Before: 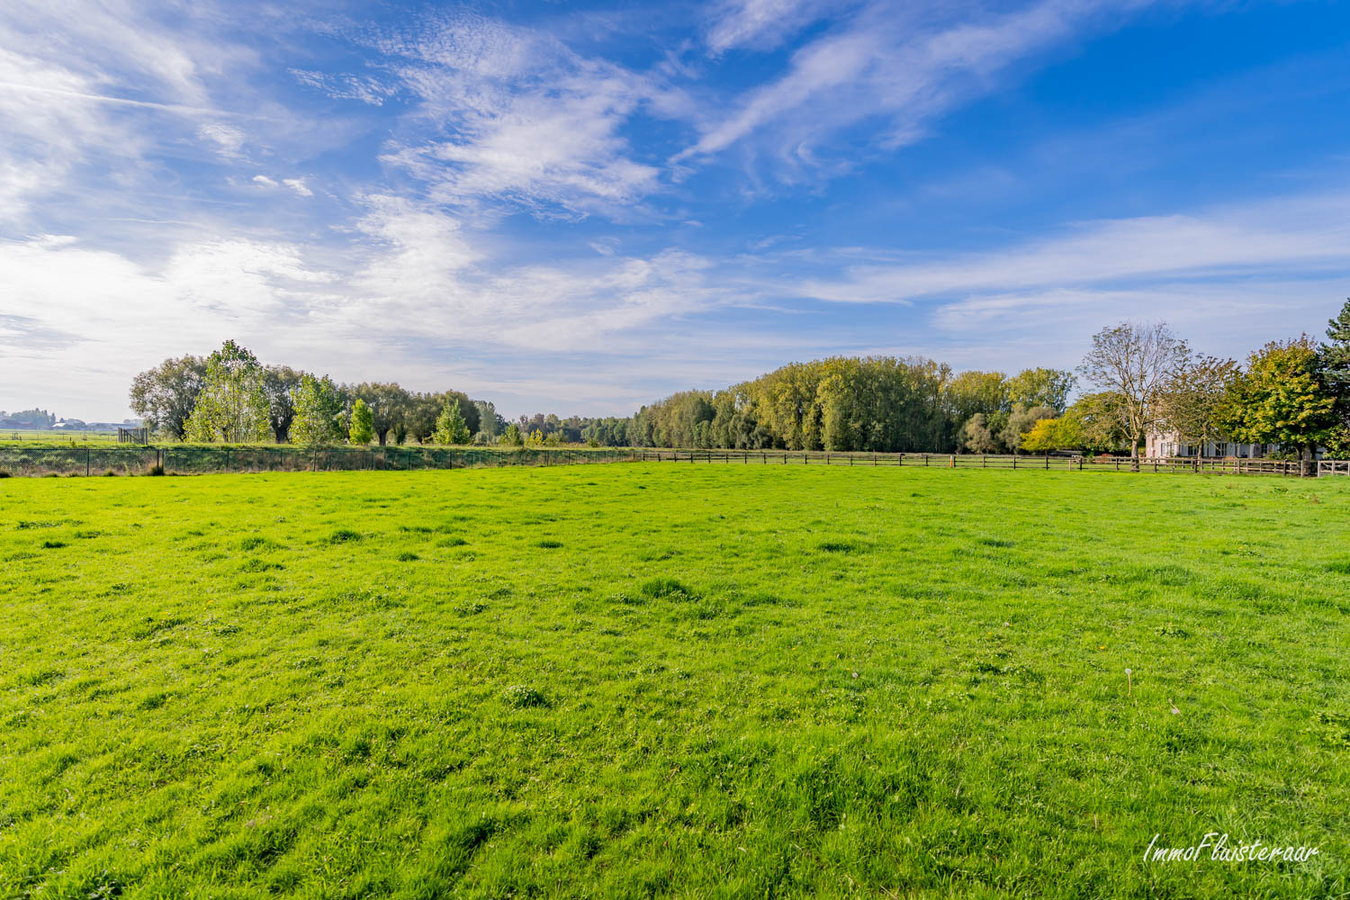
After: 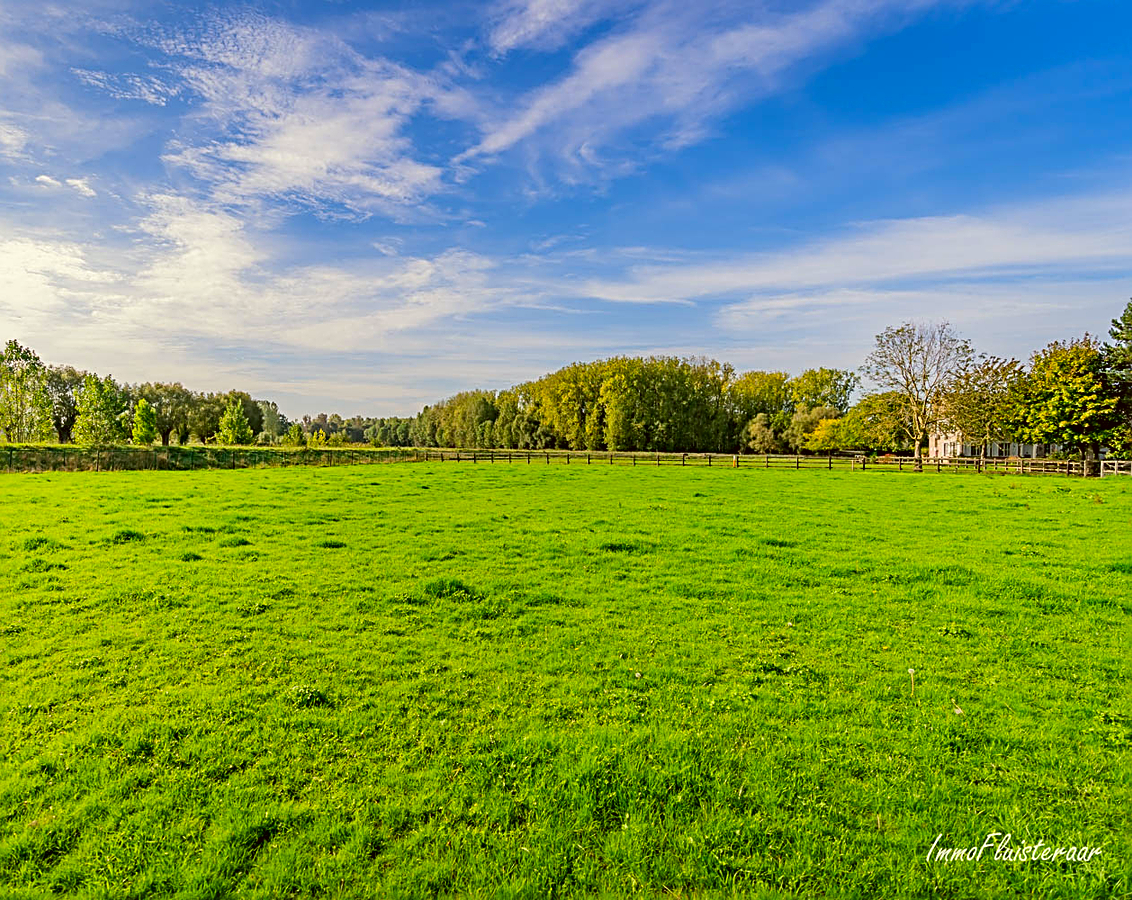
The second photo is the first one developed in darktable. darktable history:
sharpen: radius 2.543, amount 0.636
color correction: highlights a* -1.43, highlights b* 10.12, shadows a* 0.395, shadows b* 19.35
crop: left 16.145%
contrast brightness saturation: contrast 0.09, saturation 0.28
